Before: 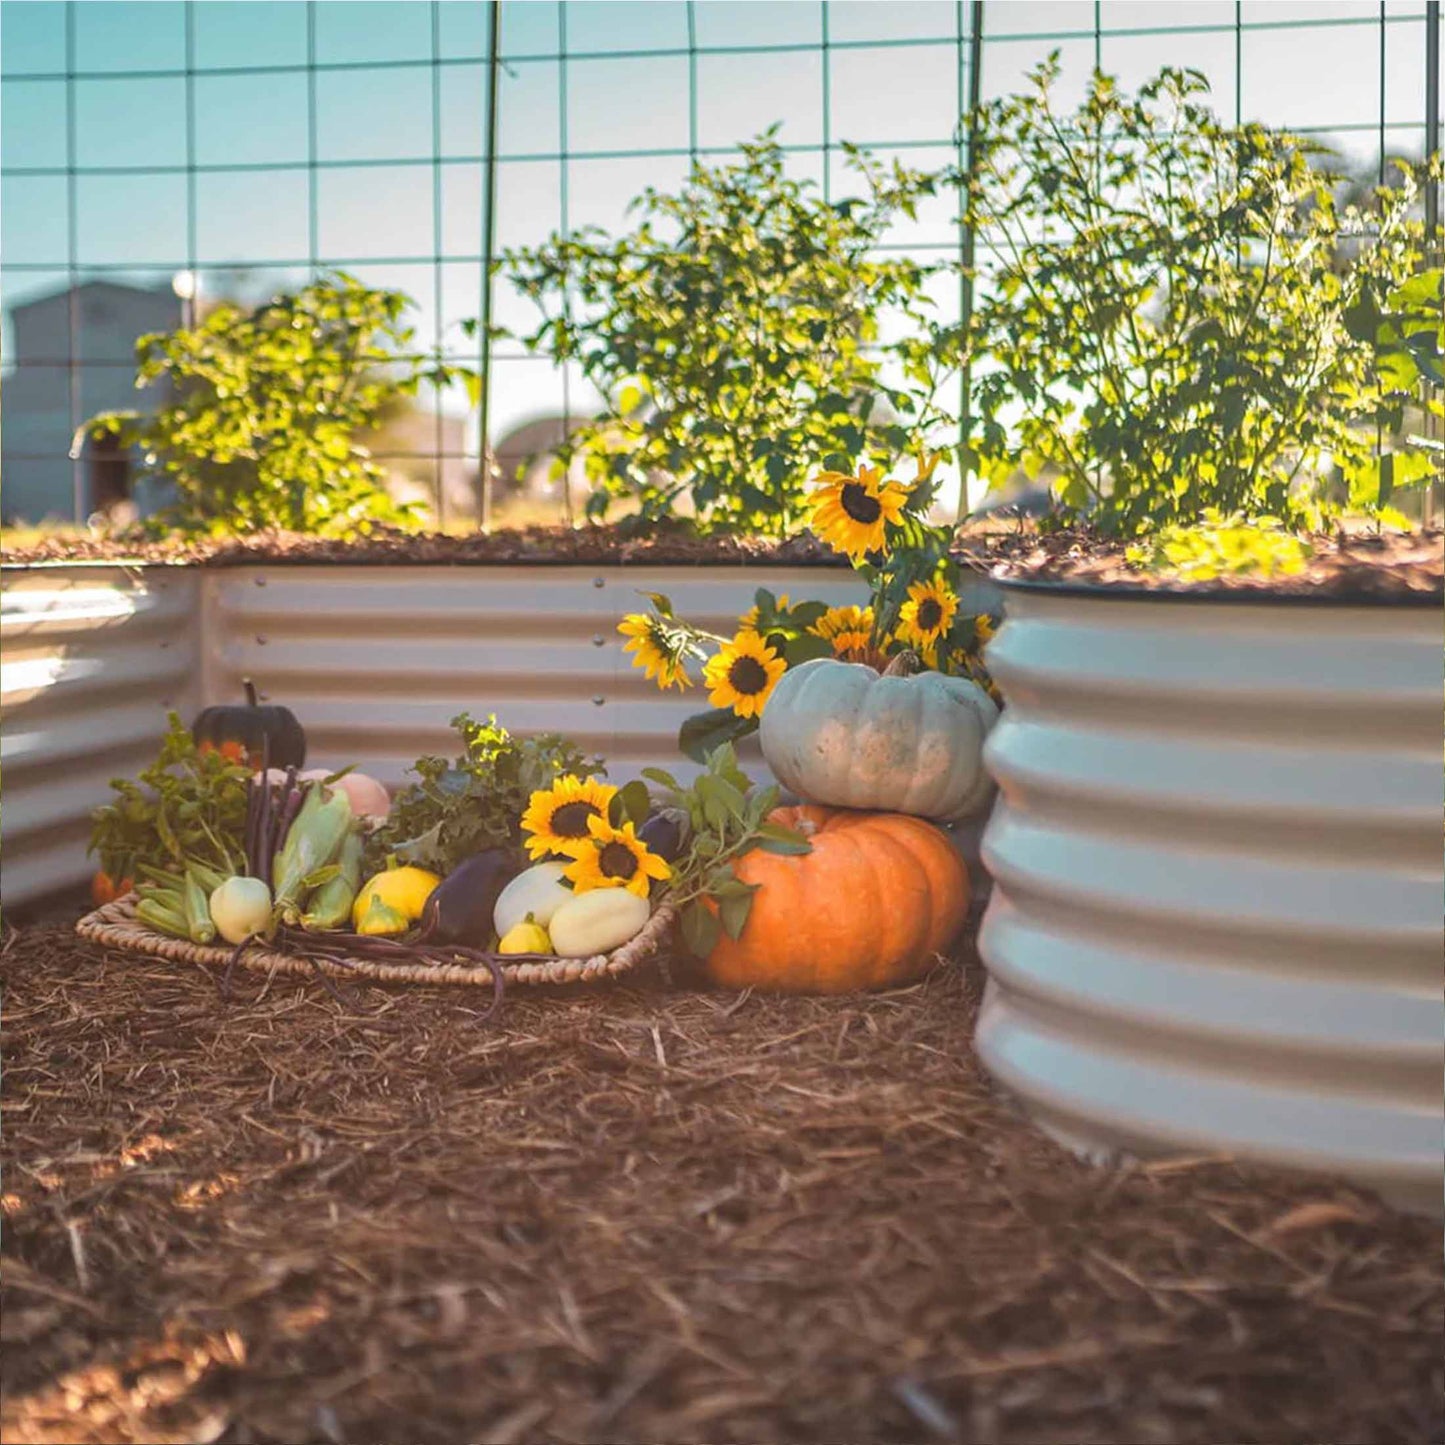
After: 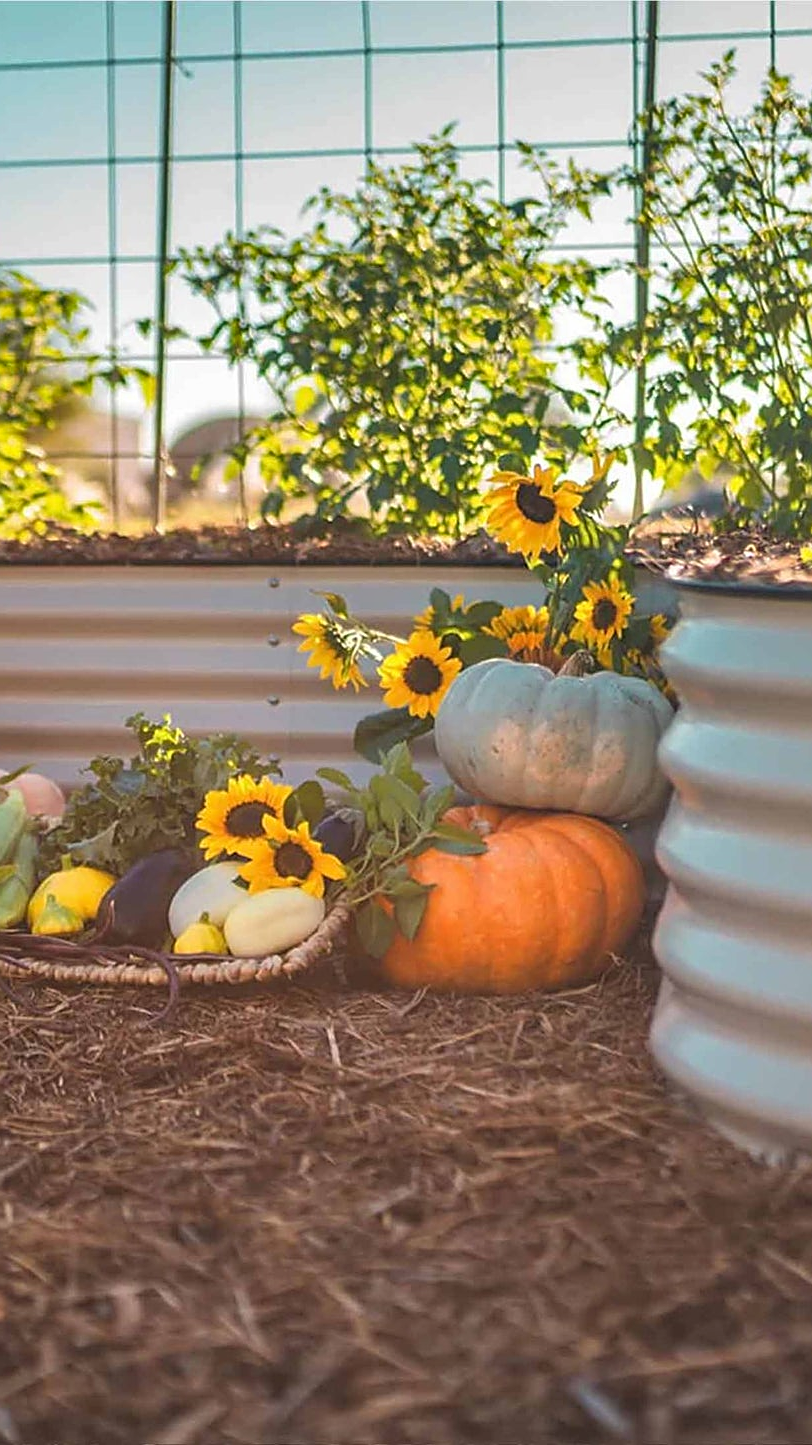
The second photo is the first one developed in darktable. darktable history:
crop and rotate: left 22.516%, right 21.234%
sharpen: on, module defaults
shadows and highlights: shadows 29.32, highlights -29.32, low approximation 0.01, soften with gaussian
